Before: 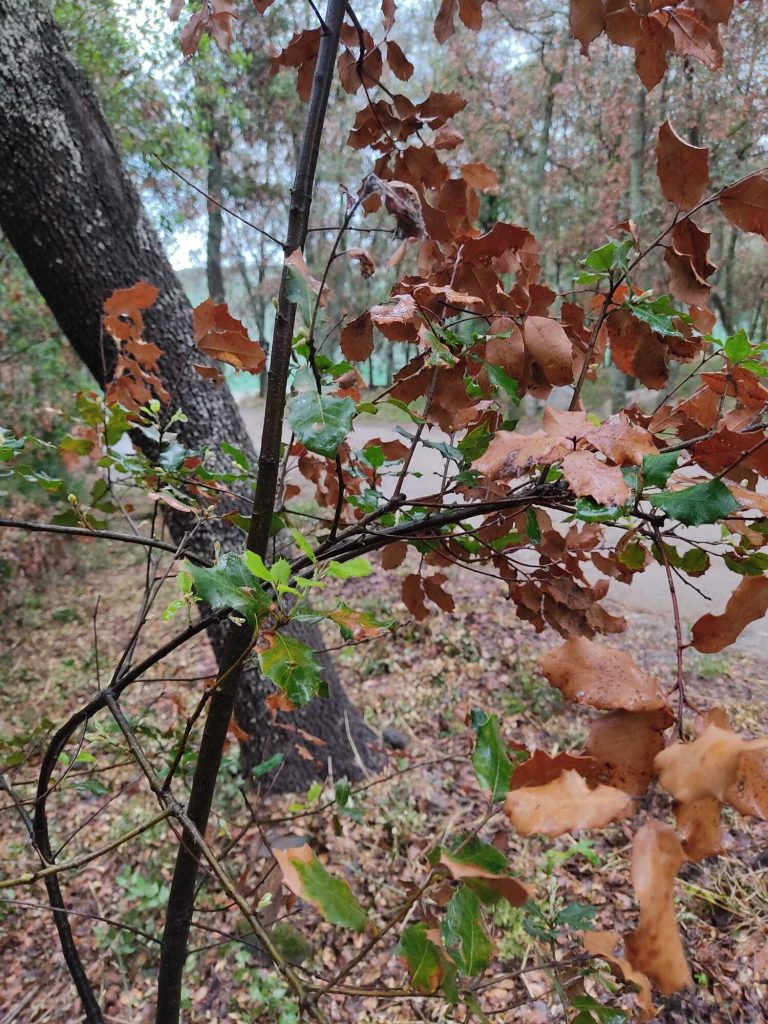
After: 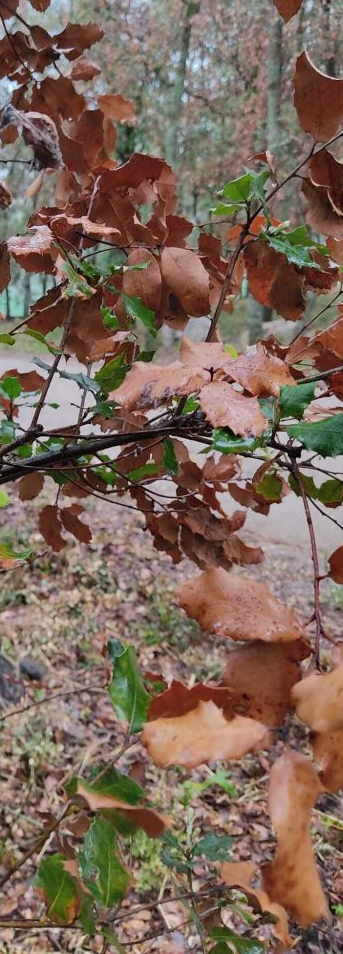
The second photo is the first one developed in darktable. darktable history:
shadows and highlights: soften with gaussian
crop: left 47.305%, top 6.759%, right 8.005%
